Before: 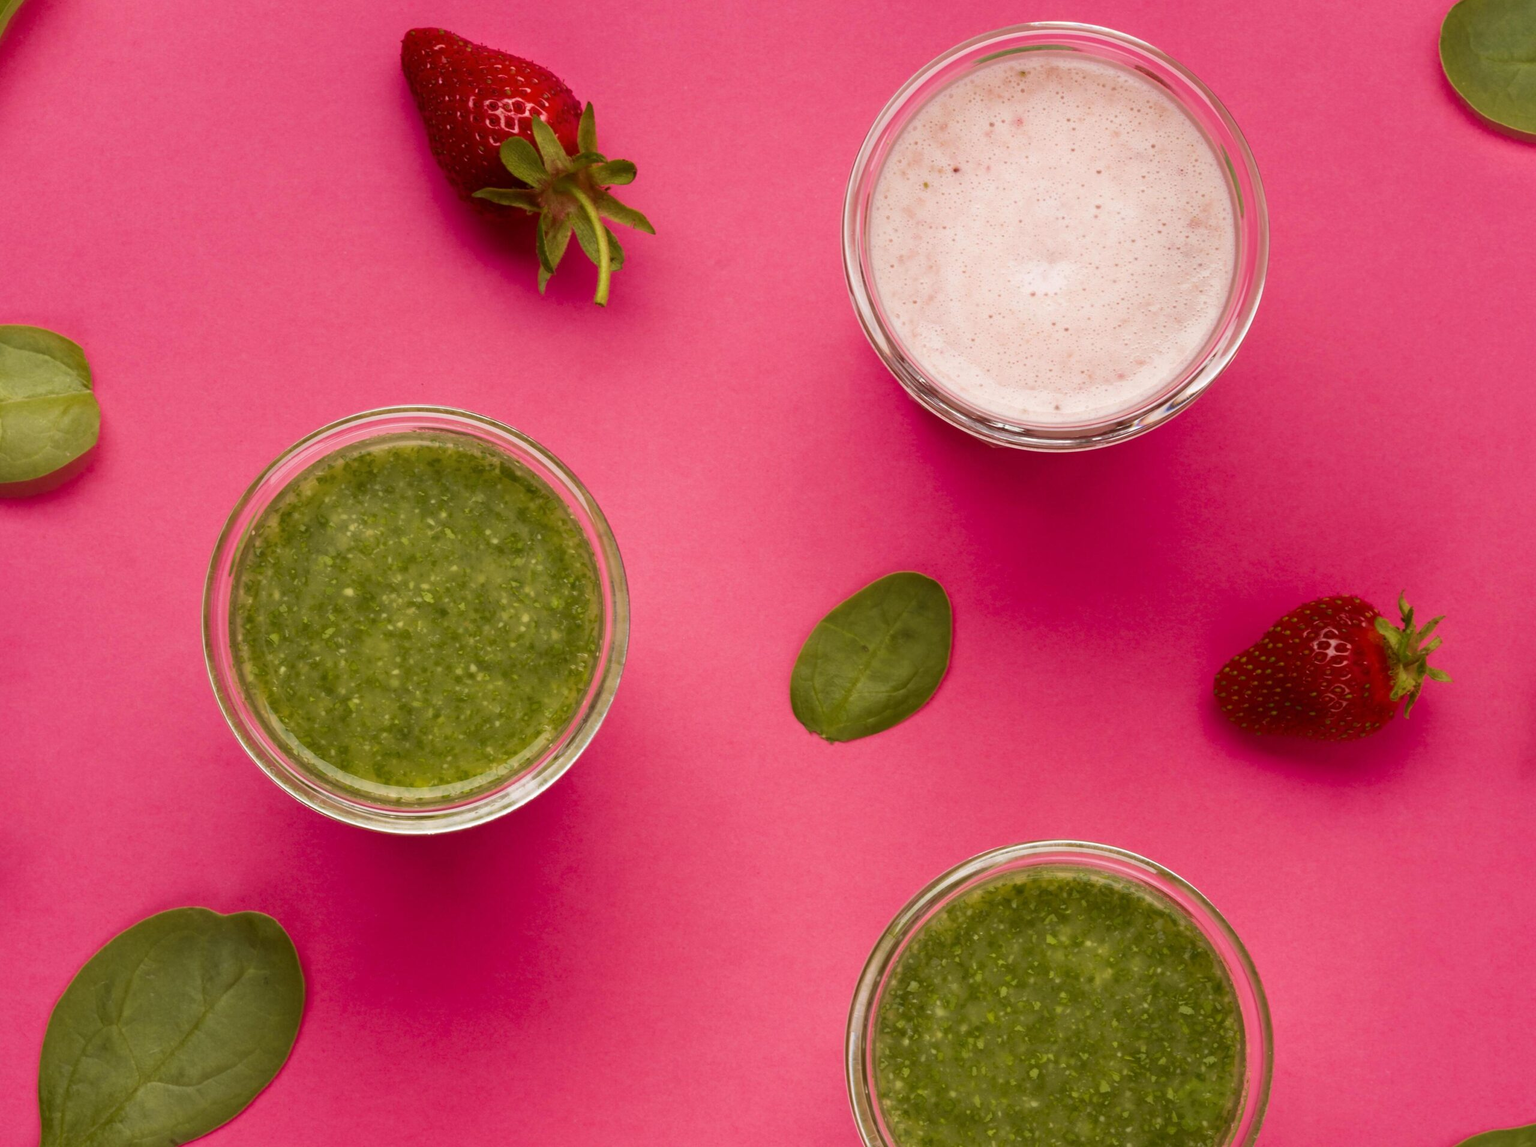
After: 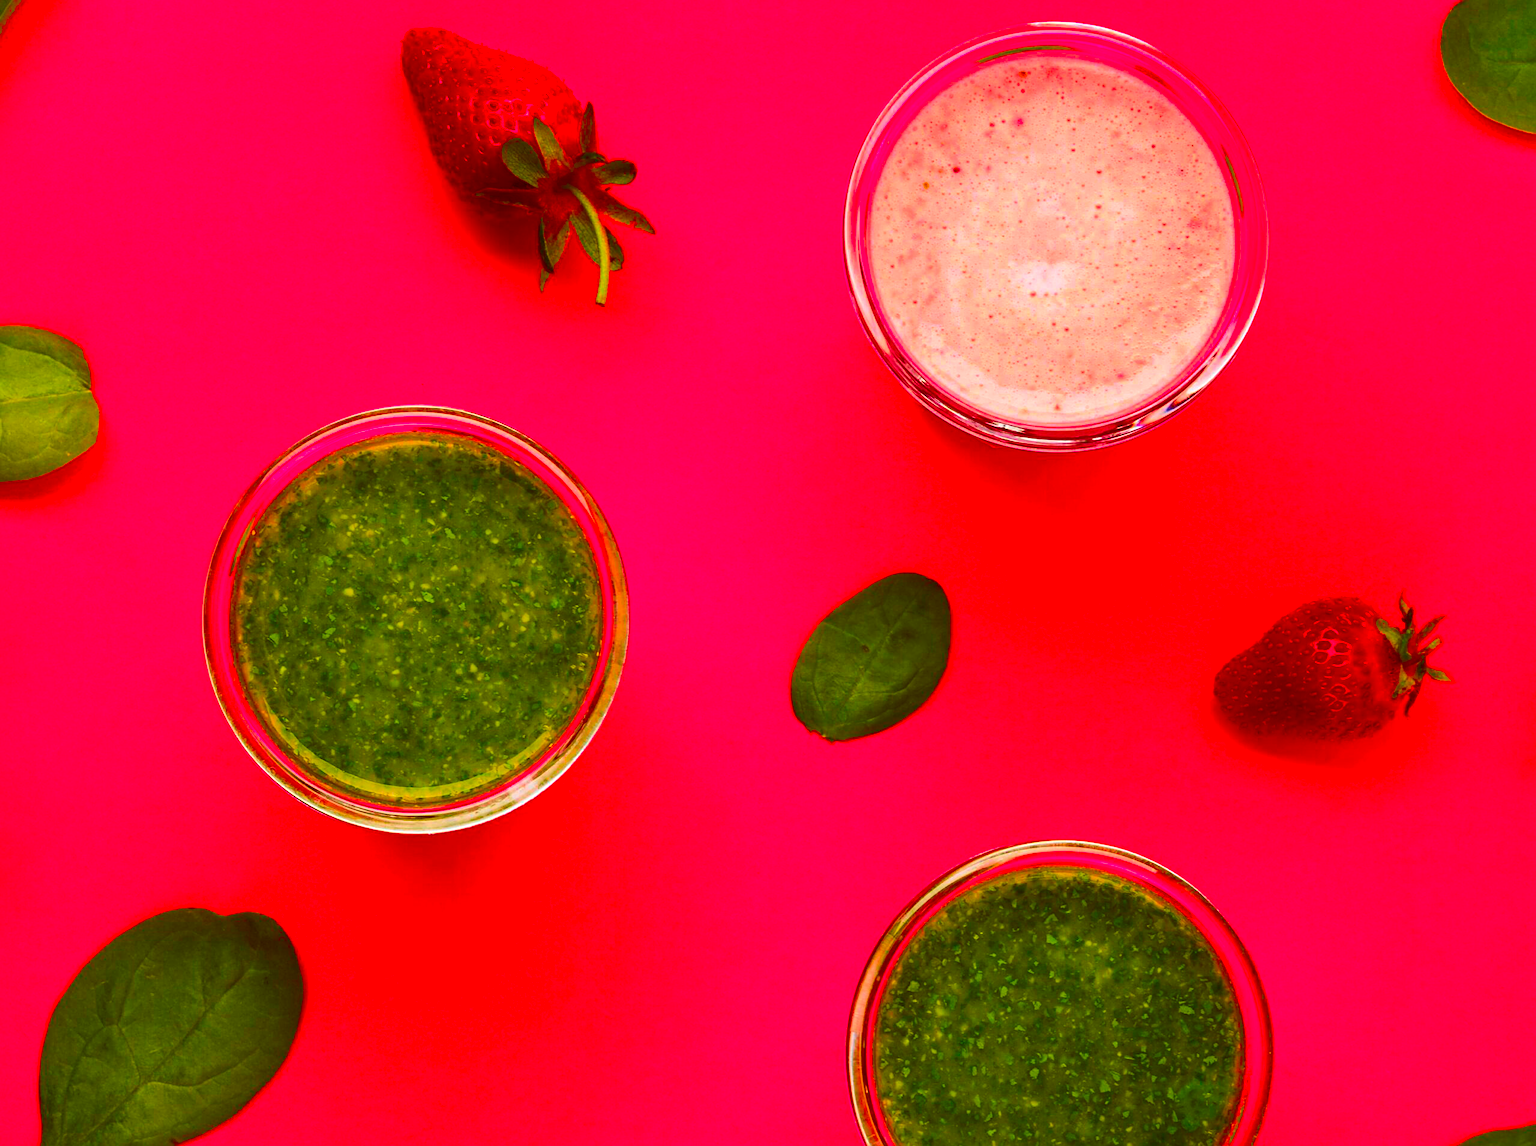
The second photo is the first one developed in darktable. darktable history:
color correction: saturation 2.15
shadows and highlights: shadows 25, highlights -25
contrast brightness saturation: contrast 0.07, brightness -0.14, saturation 0.11
sharpen: on, module defaults
tone curve: curves: ch0 [(0, 0.01) (0.037, 0.032) (0.131, 0.108) (0.275, 0.256) (0.483, 0.512) (0.61, 0.665) (0.696, 0.742) (0.792, 0.819) (0.911, 0.925) (0.997, 0.995)]; ch1 [(0, 0) (0.308, 0.29) (0.425, 0.411) (0.492, 0.488) (0.505, 0.503) (0.527, 0.531) (0.568, 0.594) (0.683, 0.702) (0.746, 0.77) (1, 1)]; ch2 [(0, 0) (0.246, 0.233) (0.36, 0.352) (0.415, 0.415) (0.485, 0.487) (0.502, 0.504) (0.525, 0.523) (0.539, 0.553) (0.587, 0.594) (0.636, 0.652) (0.711, 0.729) (0.845, 0.855) (0.998, 0.977)], color space Lab, independent channels, preserve colors none
